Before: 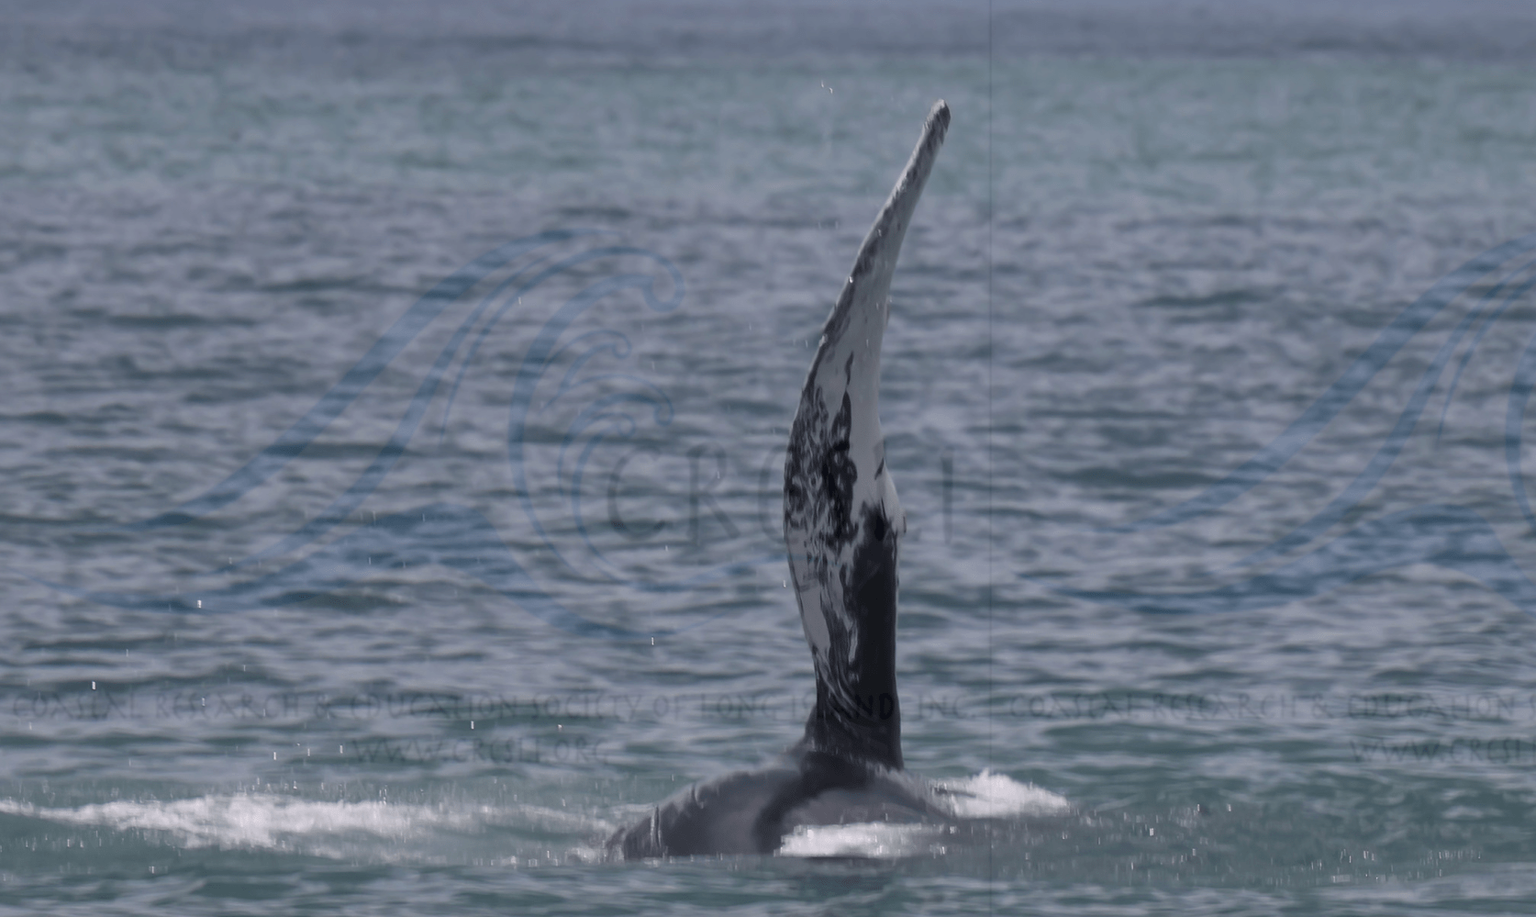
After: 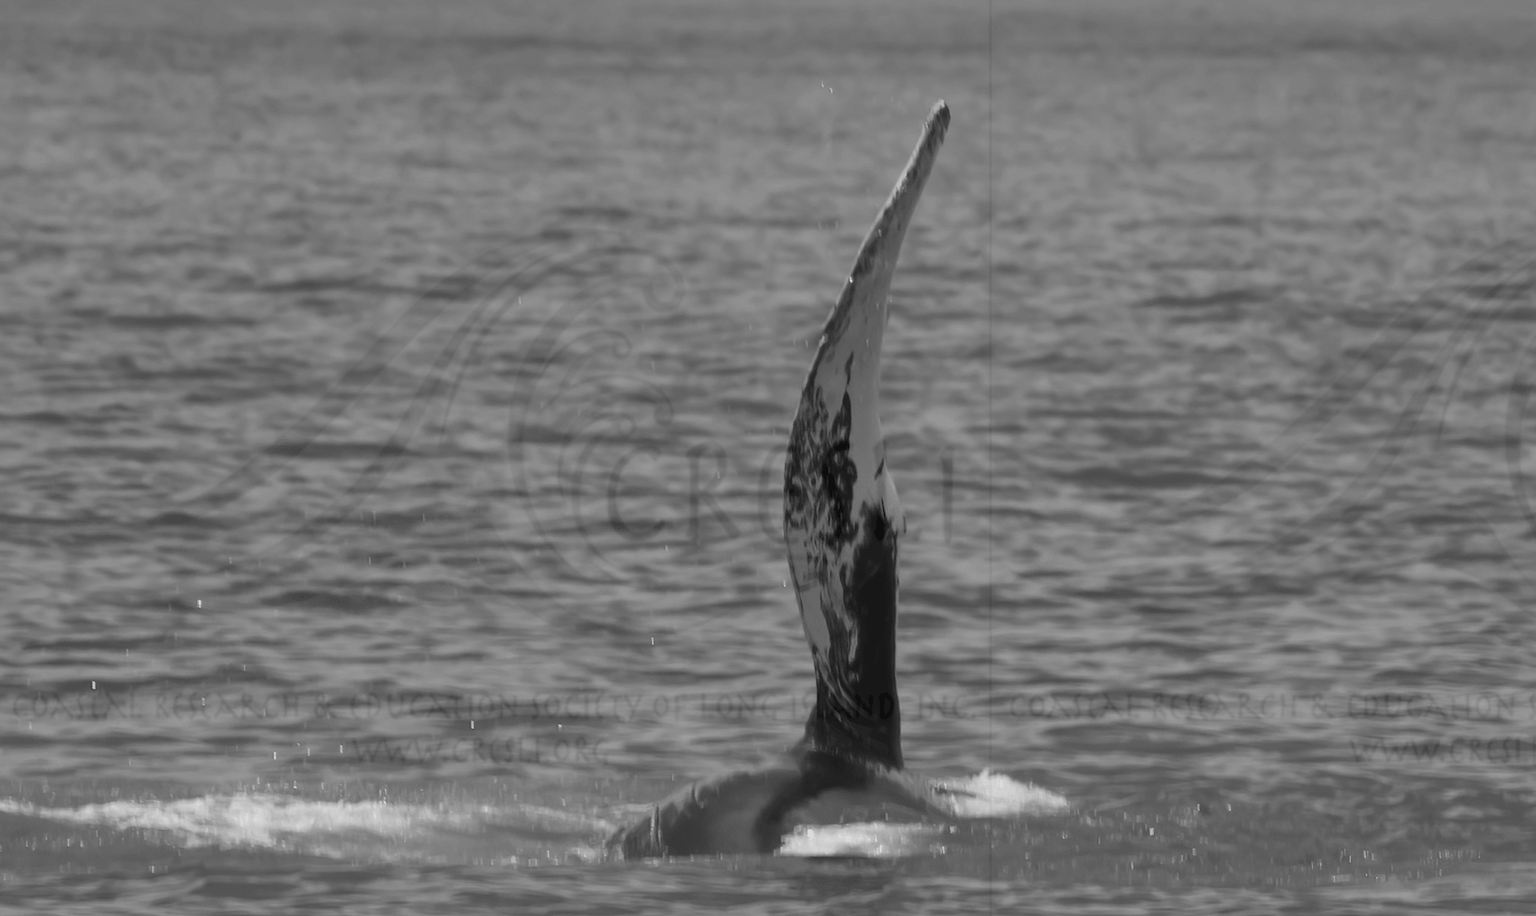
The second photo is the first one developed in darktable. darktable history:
color correction: highlights a* -2.73, highlights b* -2.09, shadows a* 2.41, shadows b* 2.73
monochrome: on, module defaults
